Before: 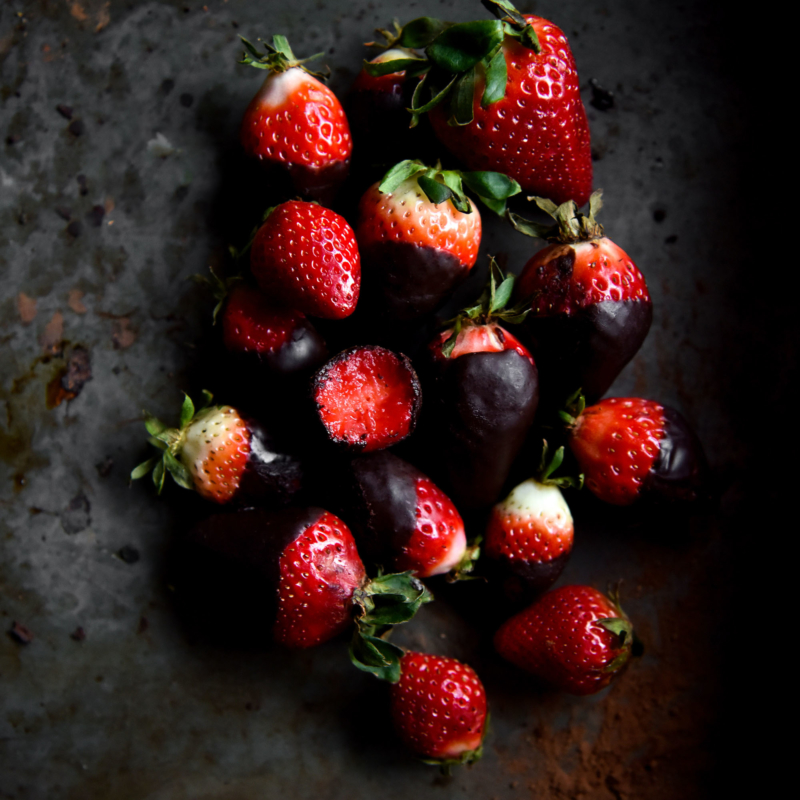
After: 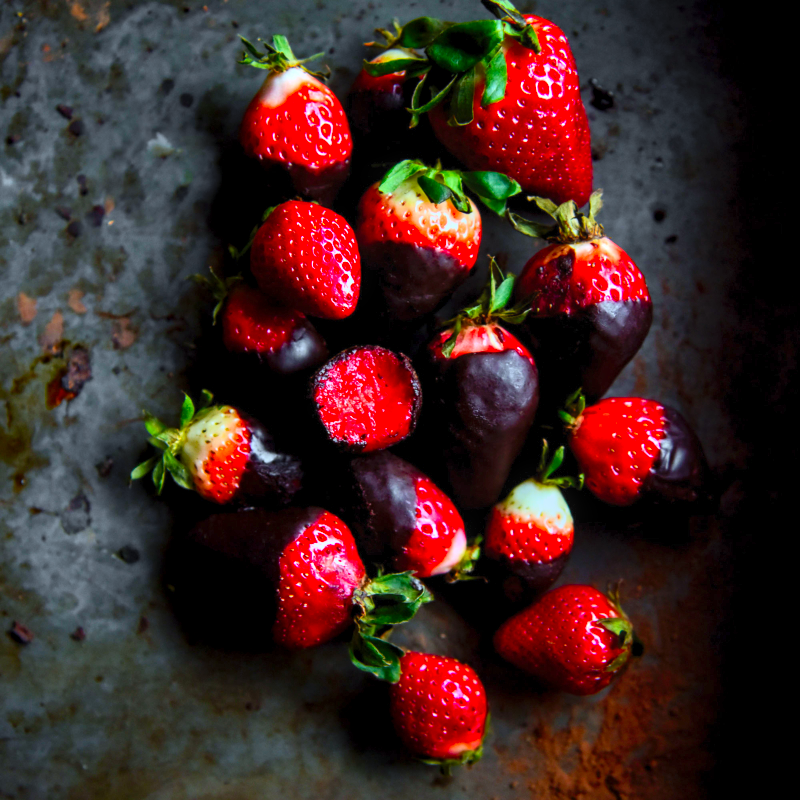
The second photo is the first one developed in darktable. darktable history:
local contrast: on, module defaults
levels: levels [0, 0.478, 1]
contrast brightness saturation: contrast 0.2, brightness 0.2, saturation 0.8
white balance: red 0.925, blue 1.046
